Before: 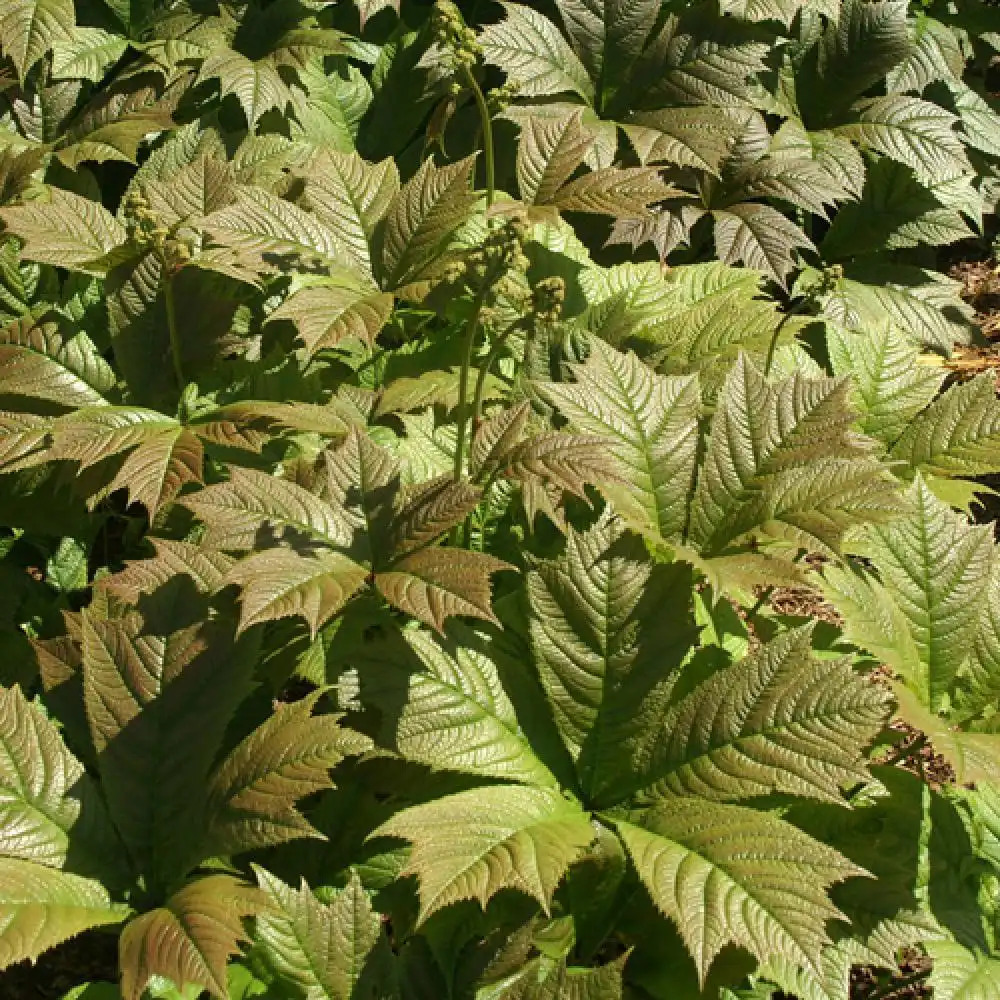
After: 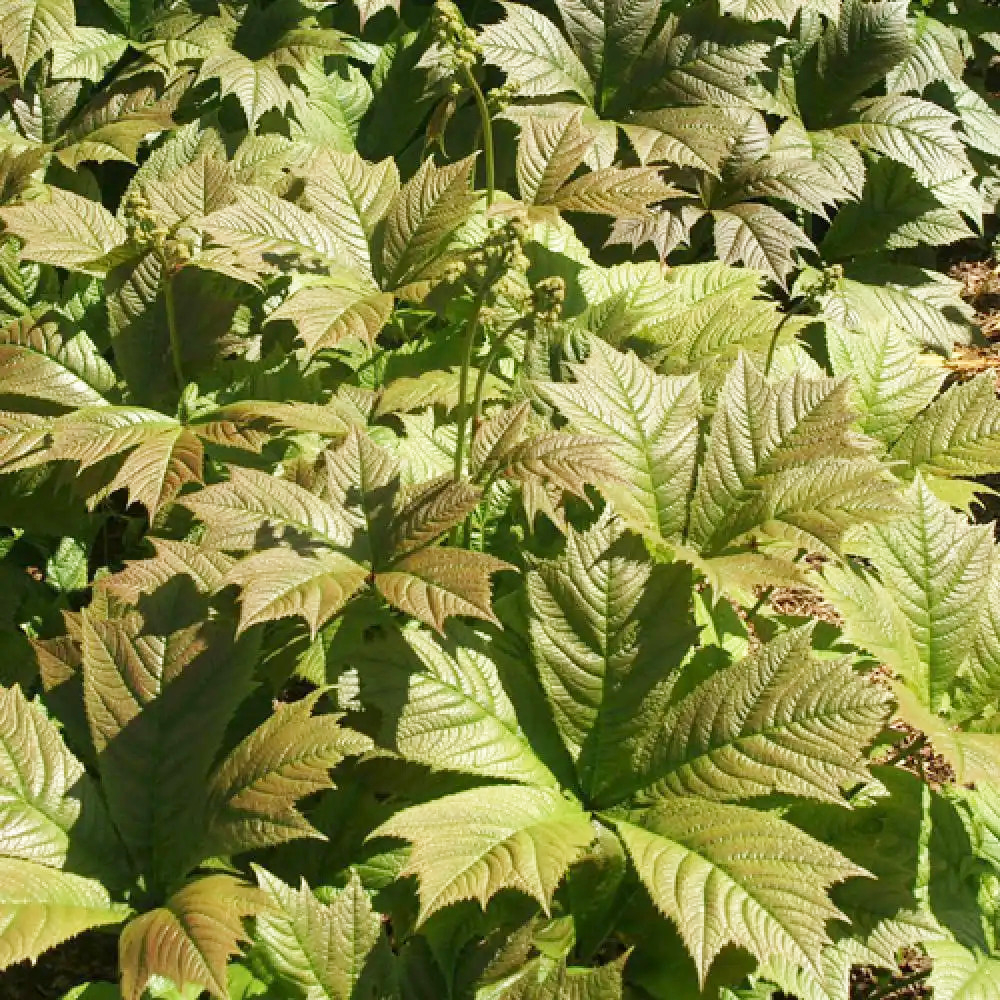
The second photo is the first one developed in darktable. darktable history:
base curve: curves: ch0 [(0, 0) (0.204, 0.334) (0.55, 0.733) (1, 1)], preserve colors none
